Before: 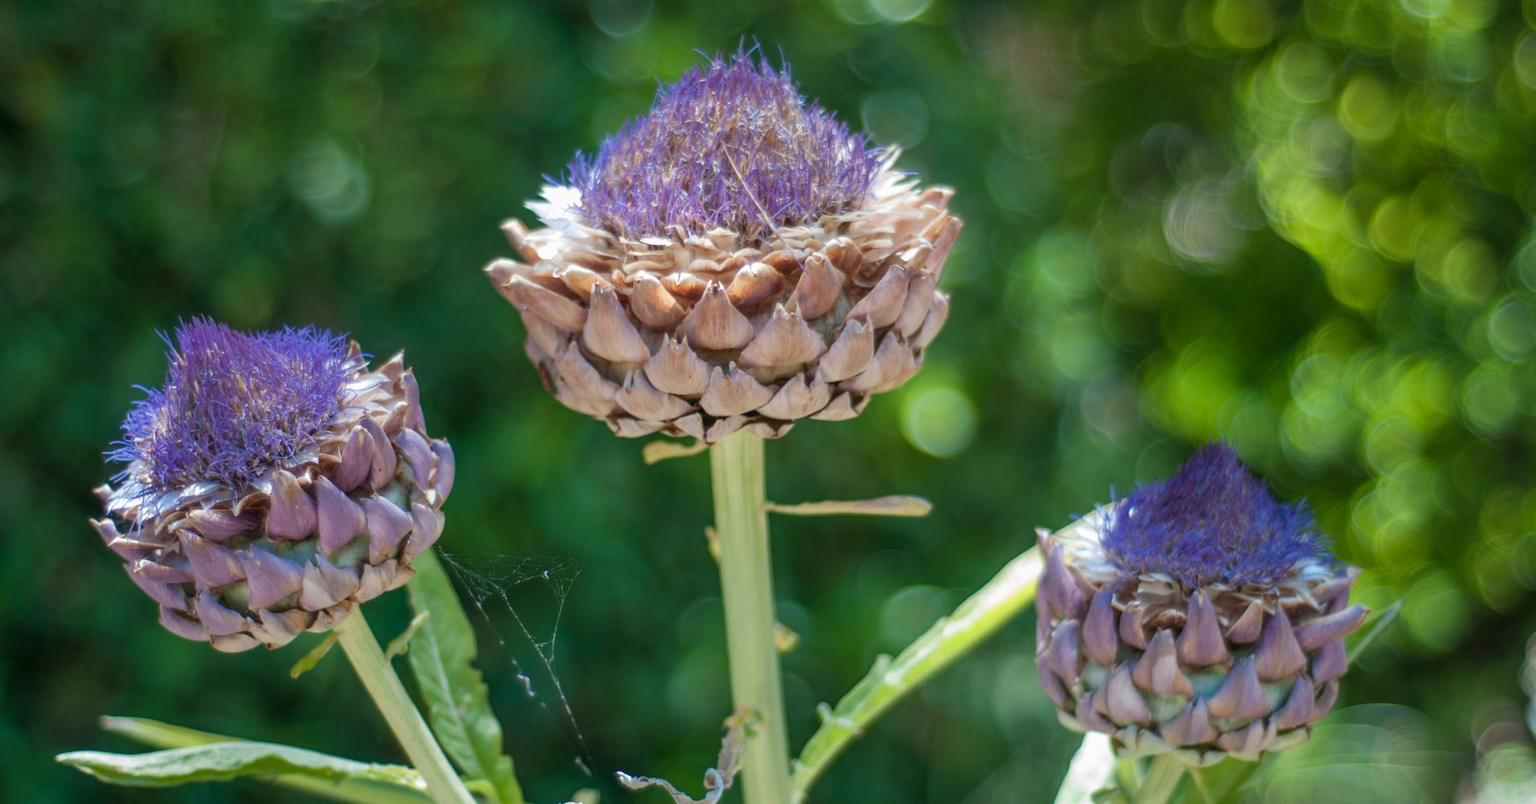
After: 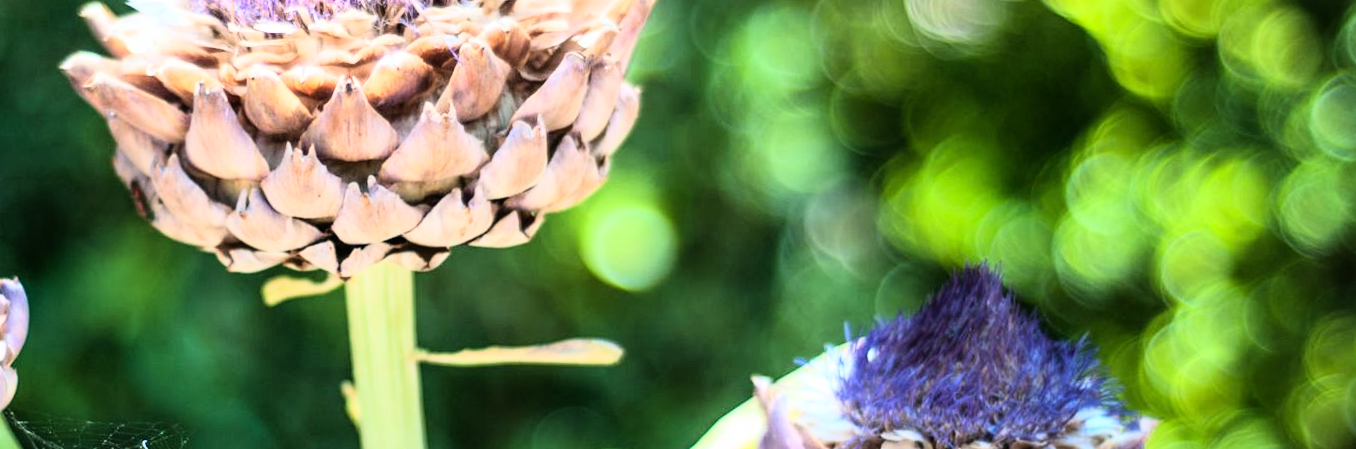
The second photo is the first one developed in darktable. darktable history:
rotate and perspective: rotation -1°, crop left 0.011, crop right 0.989, crop top 0.025, crop bottom 0.975
rgb curve: curves: ch0 [(0, 0) (0.21, 0.15) (0.24, 0.21) (0.5, 0.75) (0.75, 0.96) (0.89, 0.99) (1, 1)]; ch1 [(0, 0.02) (0.21, 0.13) (0.25, 0.2) (0.5, 0.67) (0.75, 0.9) (0.89, 0.97) (1, 1)]; ch2 [(0, 0.02) (0.21, 0.13) (0.25, 0.2) (0.5, 0.67) (0.75, 0.9) (0.89, 0.97) (1, 1)], compensate middle gray true
crop and rotate: left 27.938%, top 27.046%, bottom 27.046%
